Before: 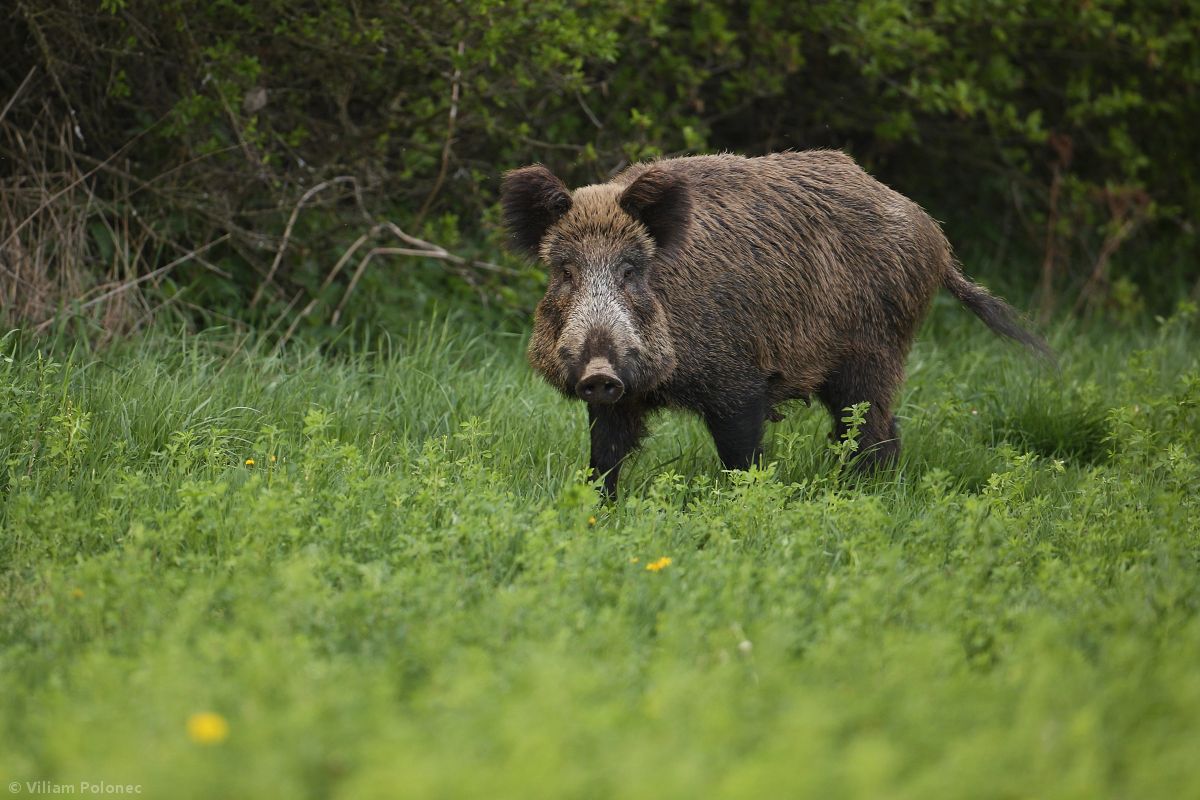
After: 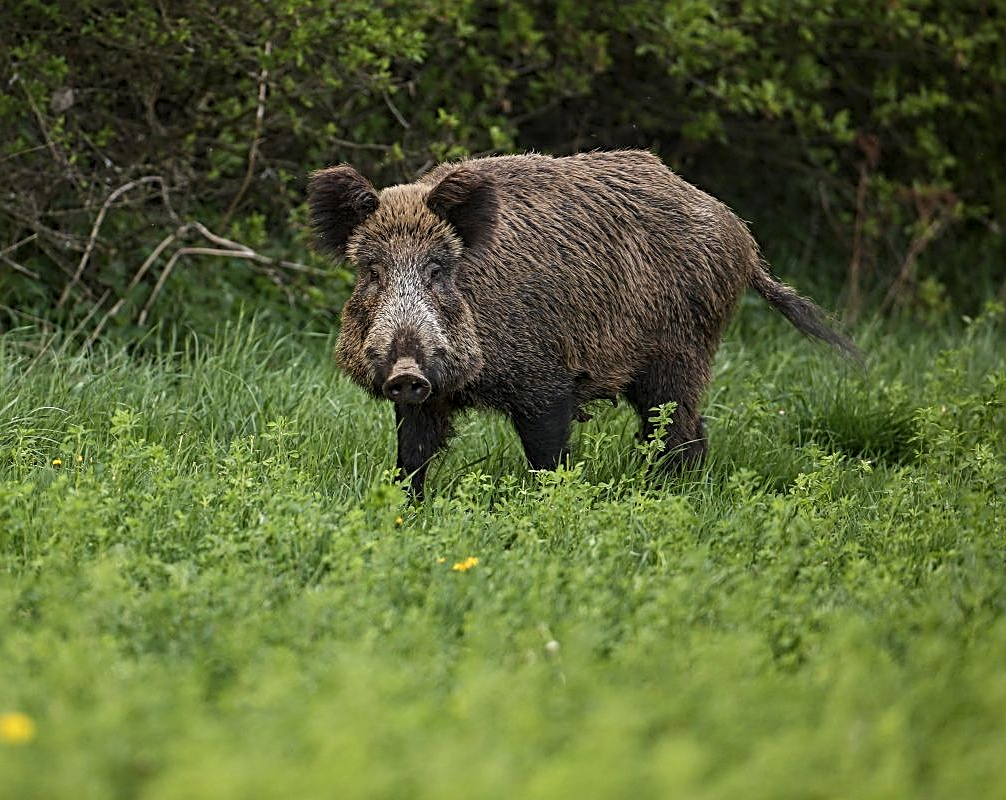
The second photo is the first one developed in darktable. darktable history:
crop: left 16.145%
sharpen: radius 2.817, amount 0.715
local contrast: on, module defaults
